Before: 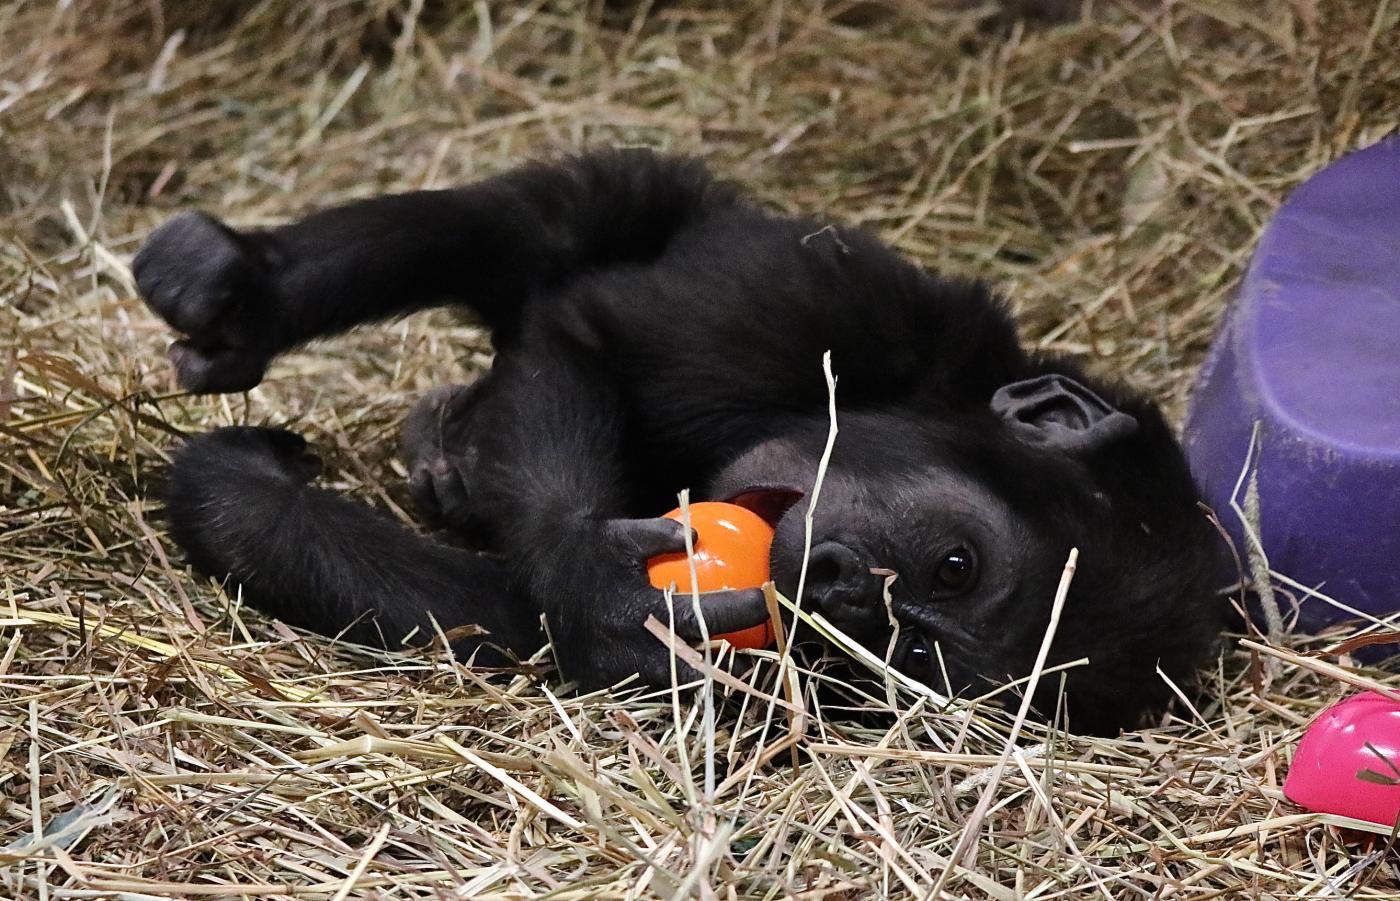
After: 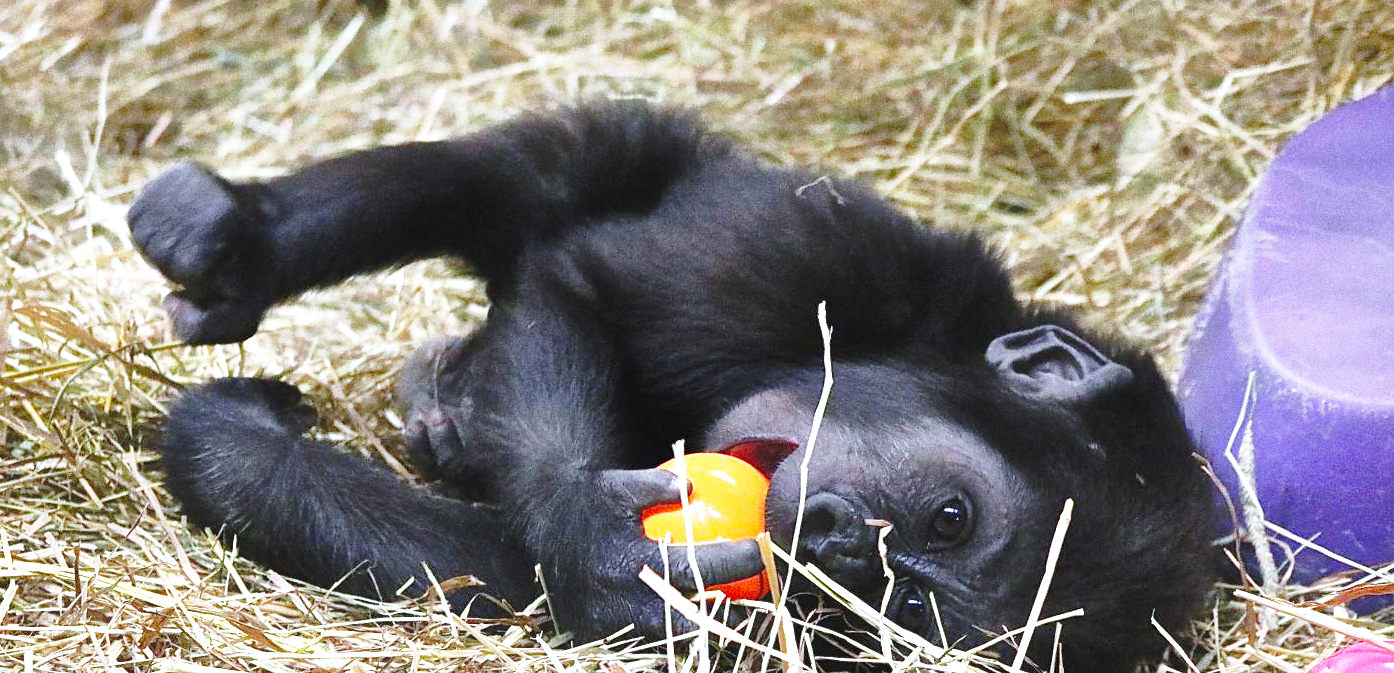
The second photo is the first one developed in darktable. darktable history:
shadows and highlights: on, module defaults
crop: left 0.387%, top 5.469%, bottom 19.809%
contrast equalizer: y [[0.5, 0.496, 0.435, 0.435, 0.496, 0.5], [0.5 ×6], [0.5 ×6], [0 ×6], [0 ×6]]
base curve: curves: ch0 [(0, 0) (0.032, 0.037) (0.105, 0.228) (0.435, 0.76) (0.856, 0.983) (1, 1)], preserve colors none
grain: on, module defaults
exposure: black level correction 0, exposure 1.173 EV, compensate exposure bias true, compensate highlight preservation false
white balance: red 0.924, blue 1.095
